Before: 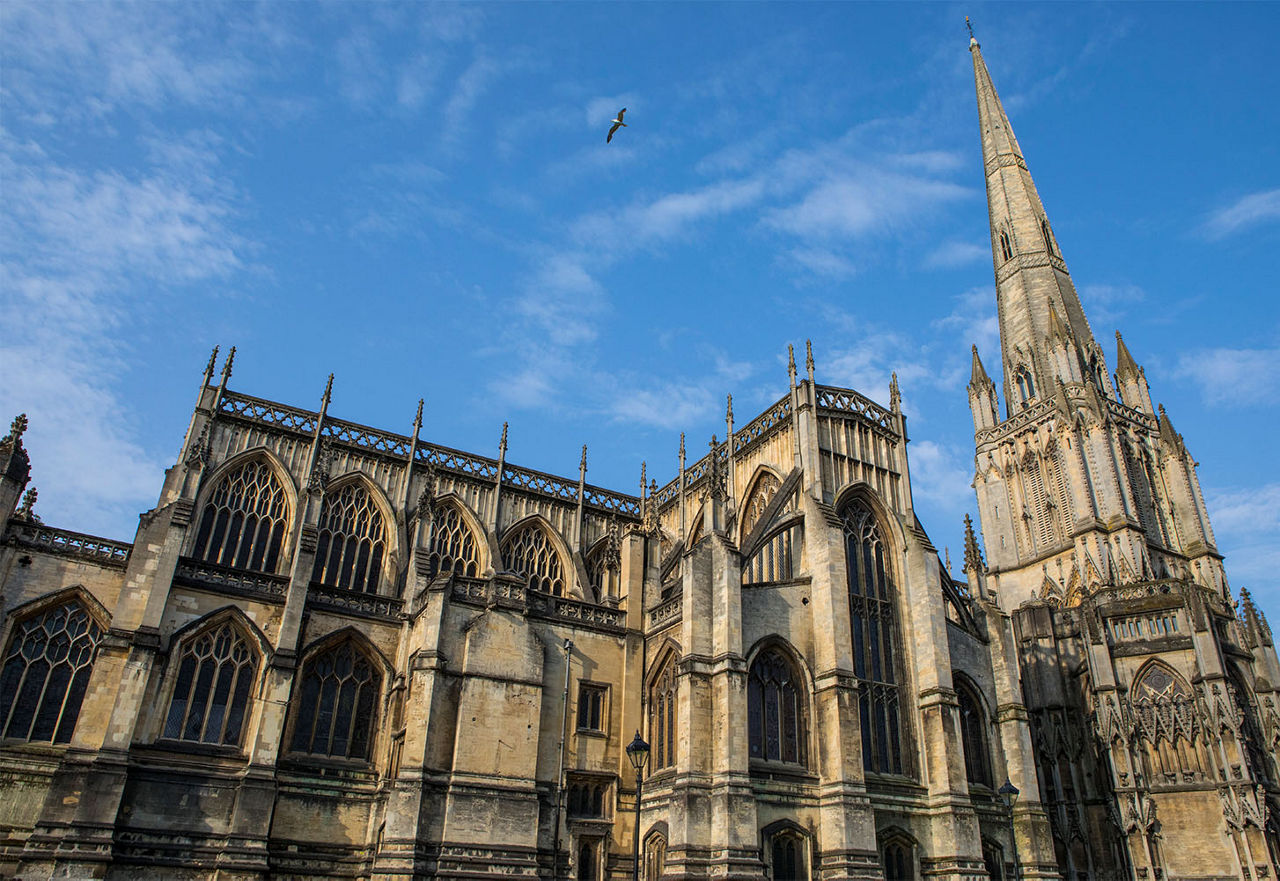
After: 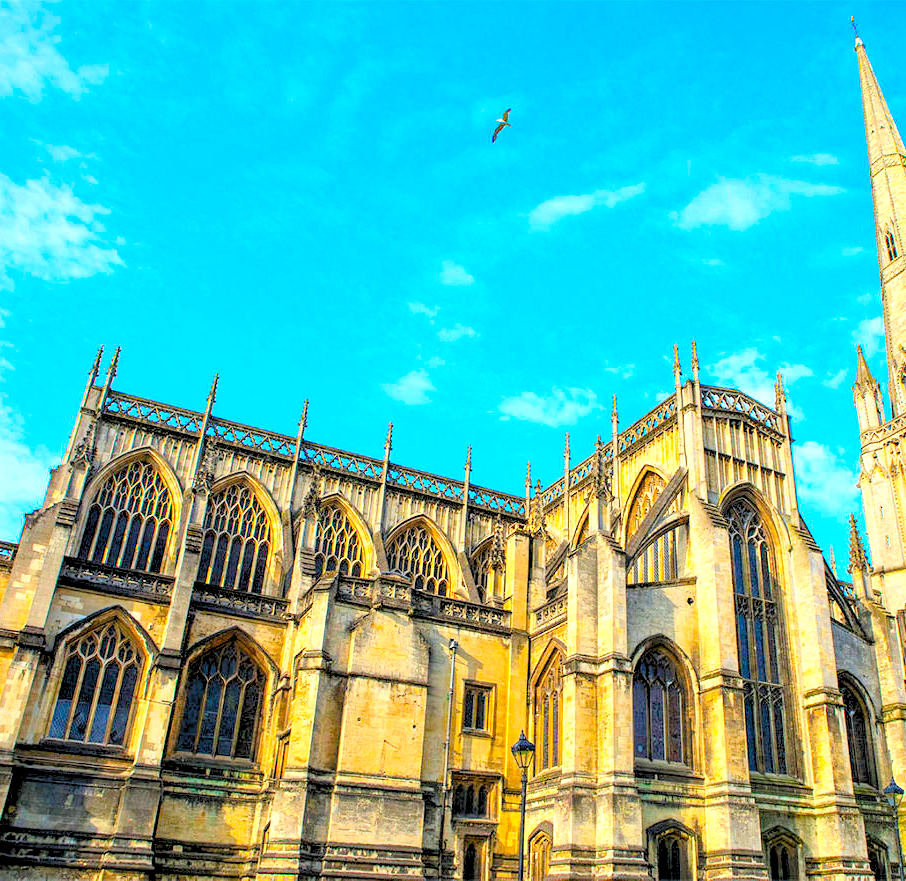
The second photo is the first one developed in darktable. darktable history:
levels: levels [0.072, 0.414, 0.976]
crop and rotate: left 9.061%, right 20.142%
exposure: exposure 1 EV, compensate highlight preservation false
color balance rgb: linear chroma grading › global chroma 15%, perceptual saturation grading › global saturation 30%
contrast brightness saturation: contrast 0.04, saturation 0.16
tone equalizer: on, module defaults
